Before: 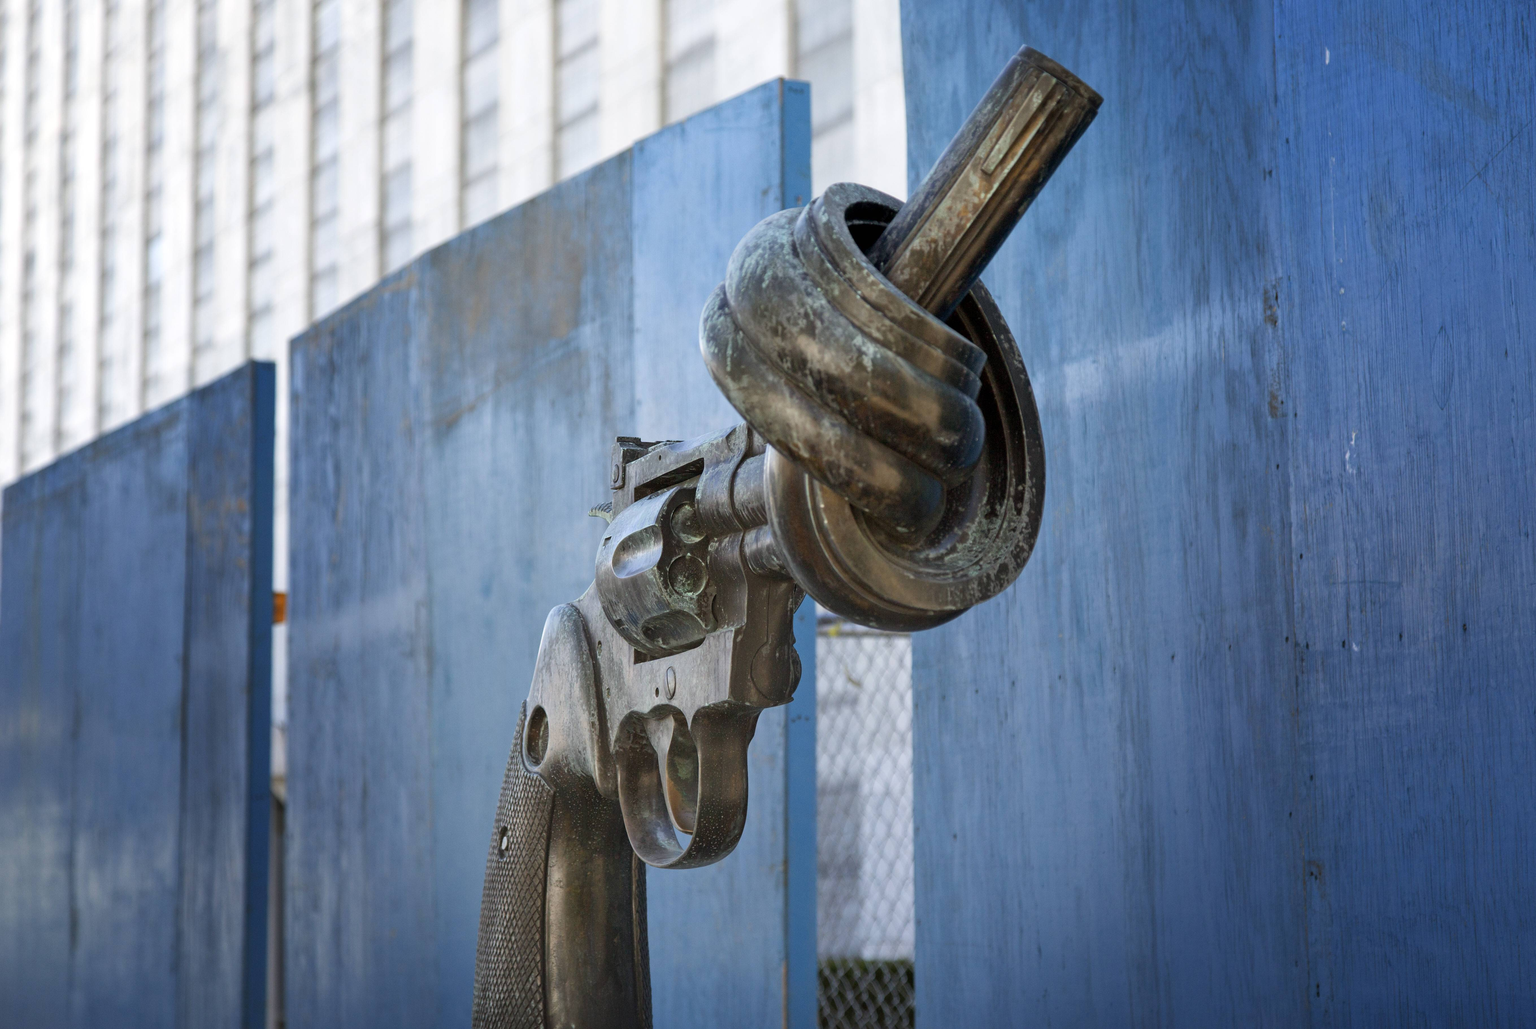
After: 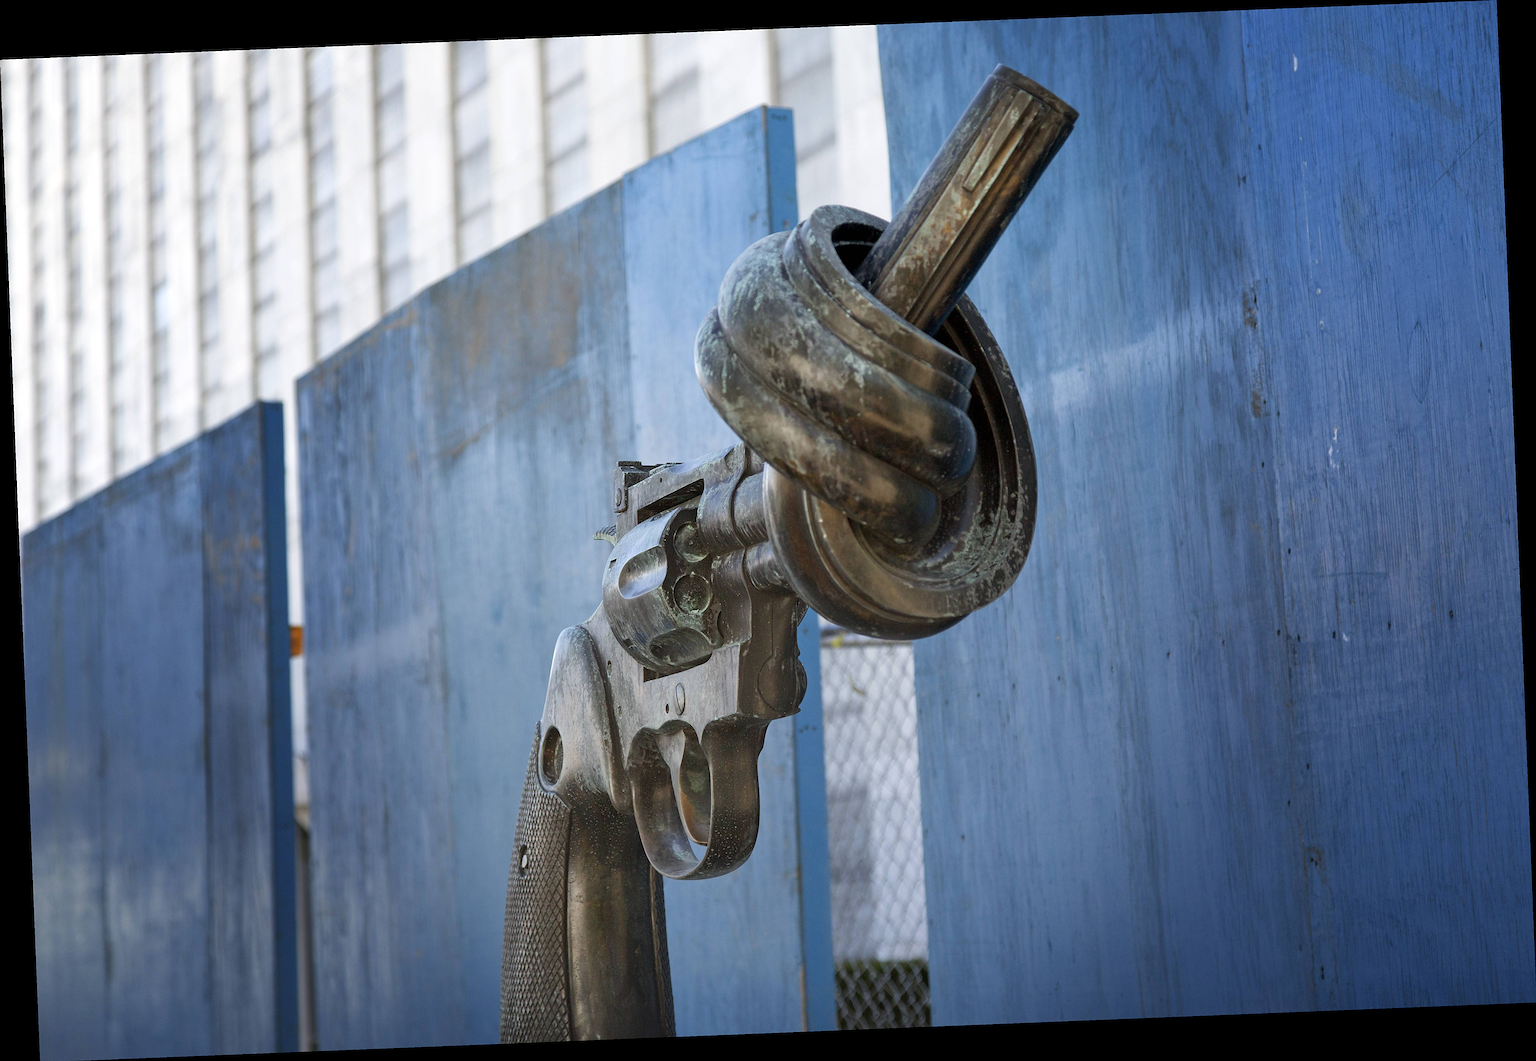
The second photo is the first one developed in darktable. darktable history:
sharpen: on, module defaults
rotate and perspective: rotation -2.29°, automatic cropping off
